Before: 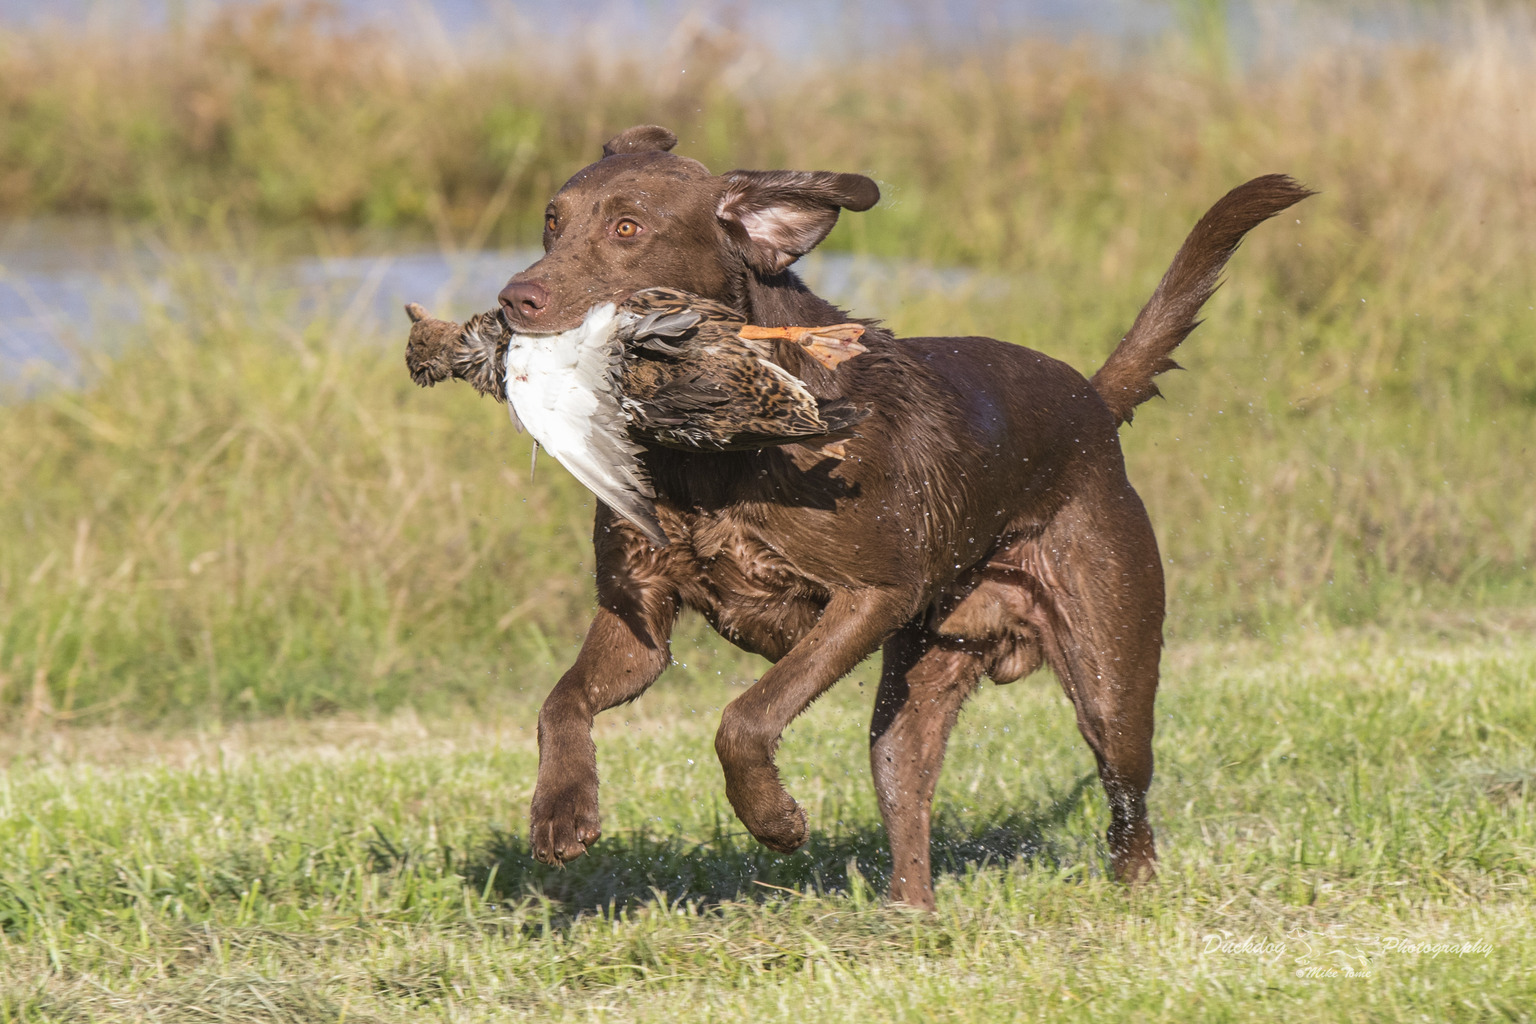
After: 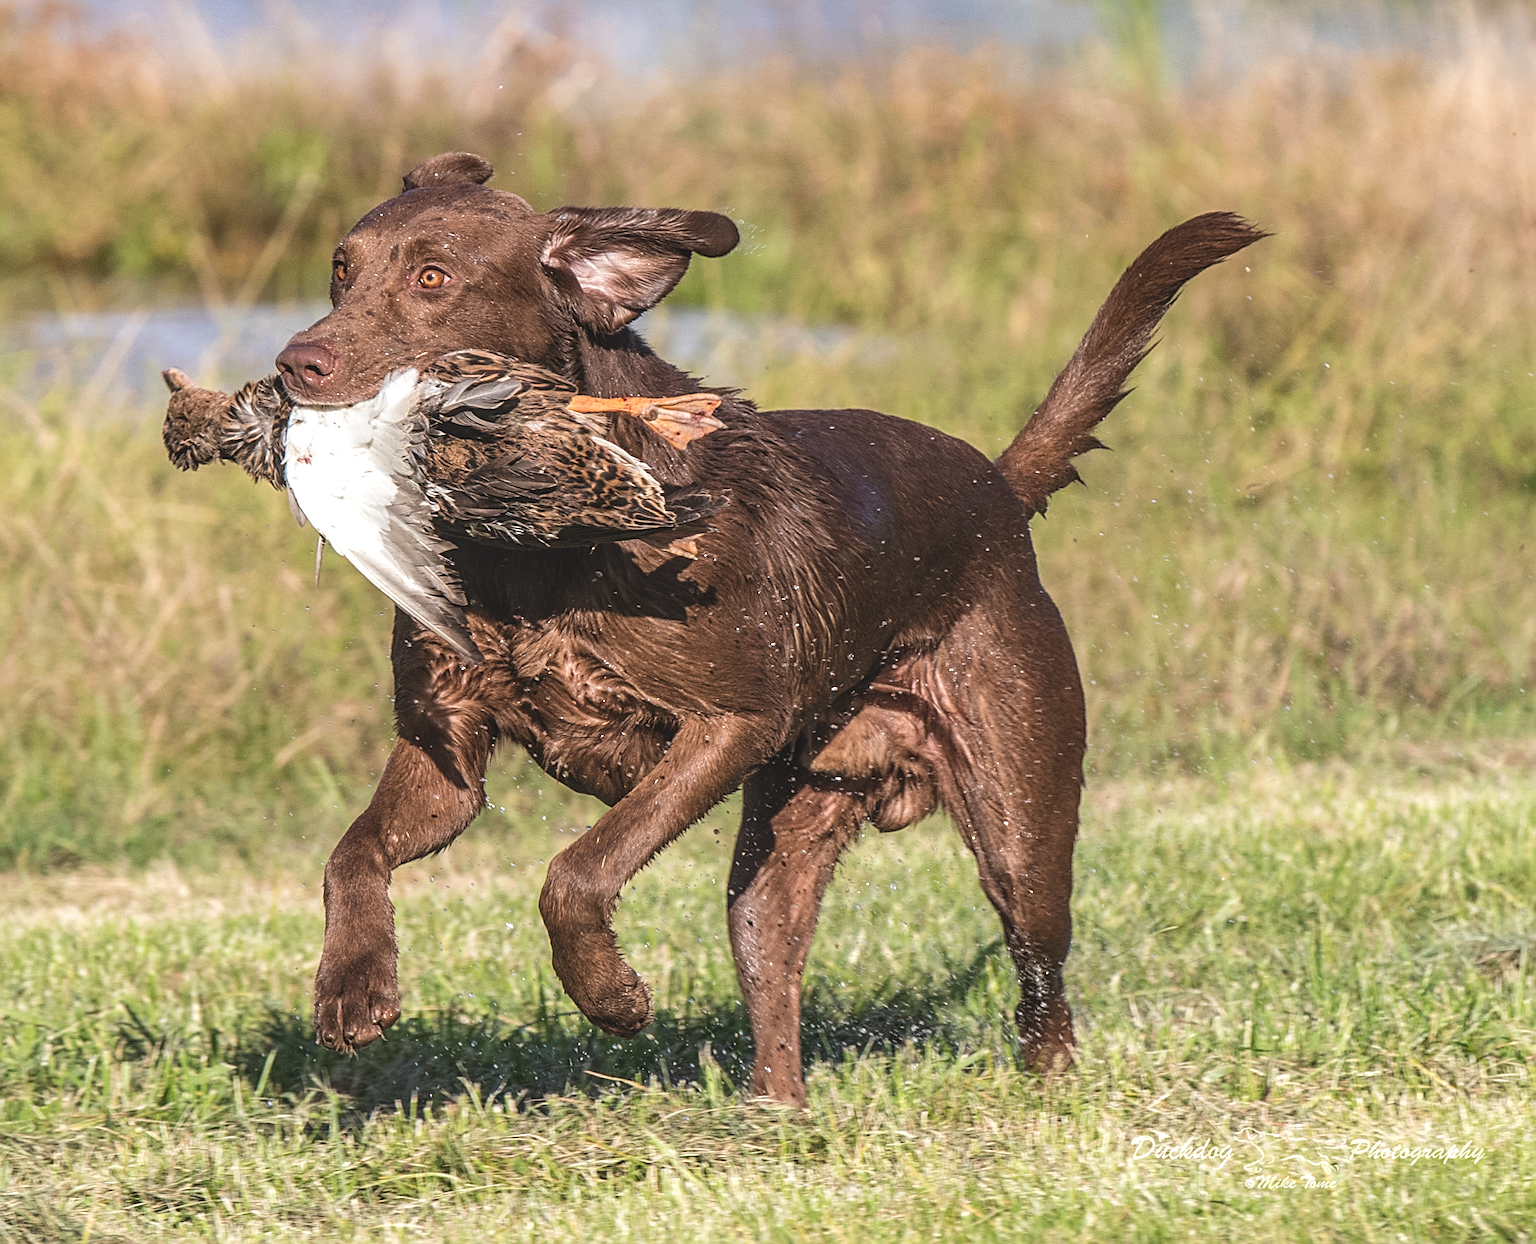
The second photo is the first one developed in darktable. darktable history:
exposure: black level correction -0.027, compensate highlight preservation false
sharpen: radius 2.652, amount 0.663
crop: left 17.695%, bottom 0.024%
local contrast: detail 142%
